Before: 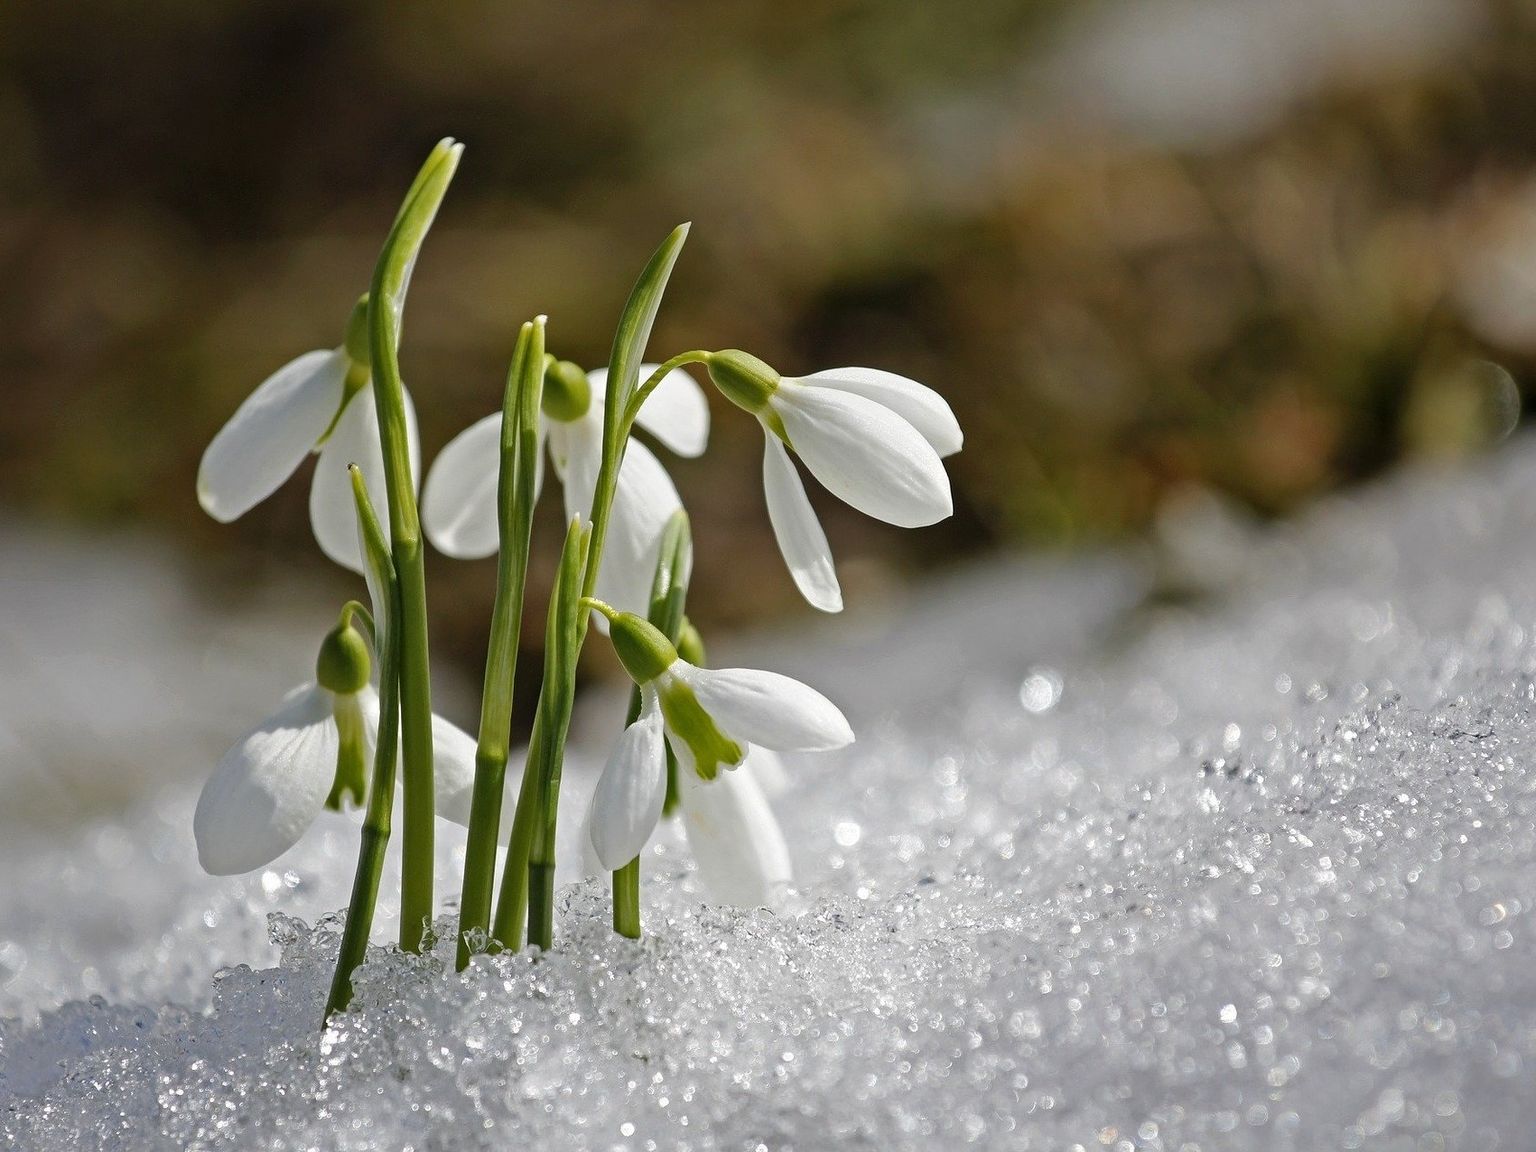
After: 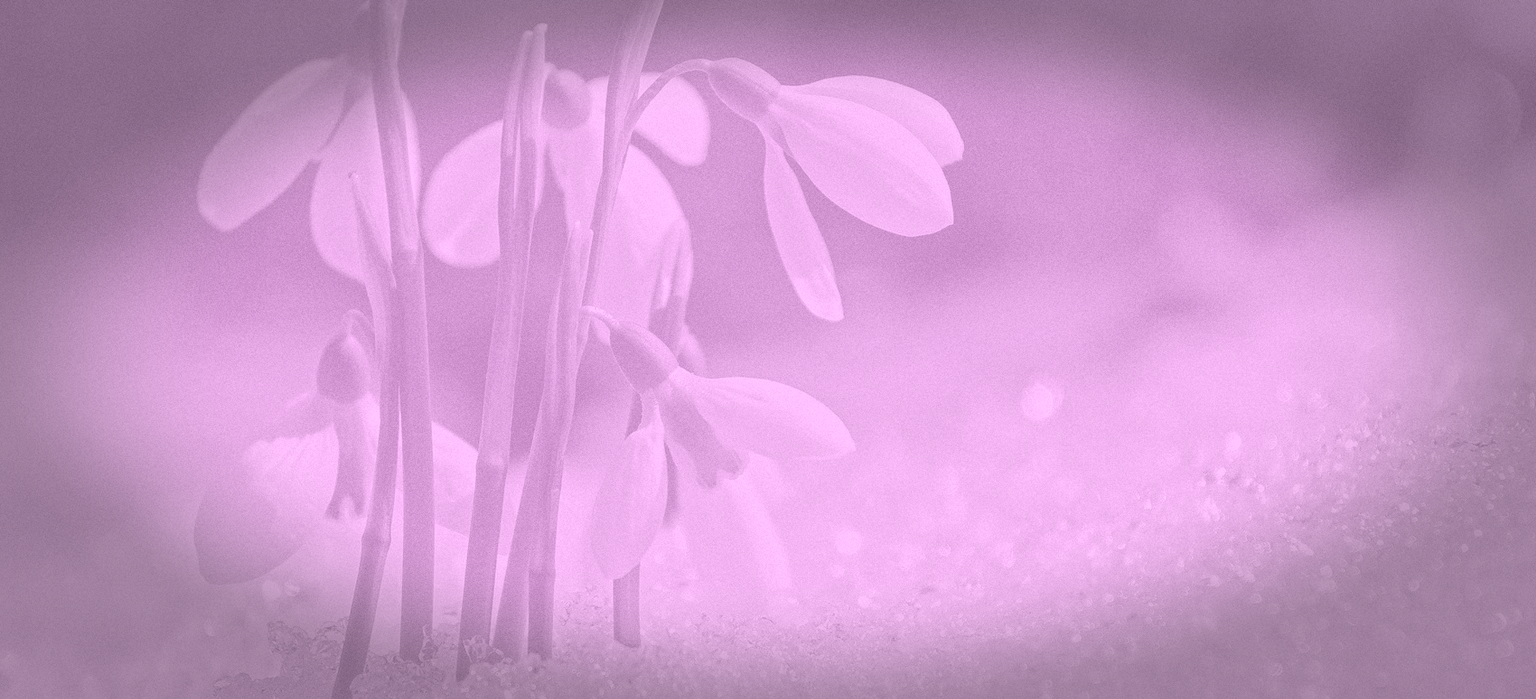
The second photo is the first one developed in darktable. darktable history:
local contrast: on, module defaults
crop and rotate: top 25.357%, bottom 13.942%
colorize: hue 331.2°, saturation 69%, source mix 30.28%, lightness 69.02%, version 1
tone equalizer: -8 EV -2 EV, -7 EV -2 EV, -6 EV -2 EV, -5 EV -2 EV, -4 EV -2 EV, -3 EV -2 EV, -2 EV -2 EV, -1 EV -1.63 EV, +0 EV -2 EV
vignetting: fall-off start 66.7%, fall-off radius 39.74%, brightness -0.576, saturation -0.258, automatic ratio true, width/height ratio 0.671, dithering 16-bit output
shadows and highlights: shadows -23.08, highlights 46.15, soften with gaussian
grain: coarseness 0.09 ISO
